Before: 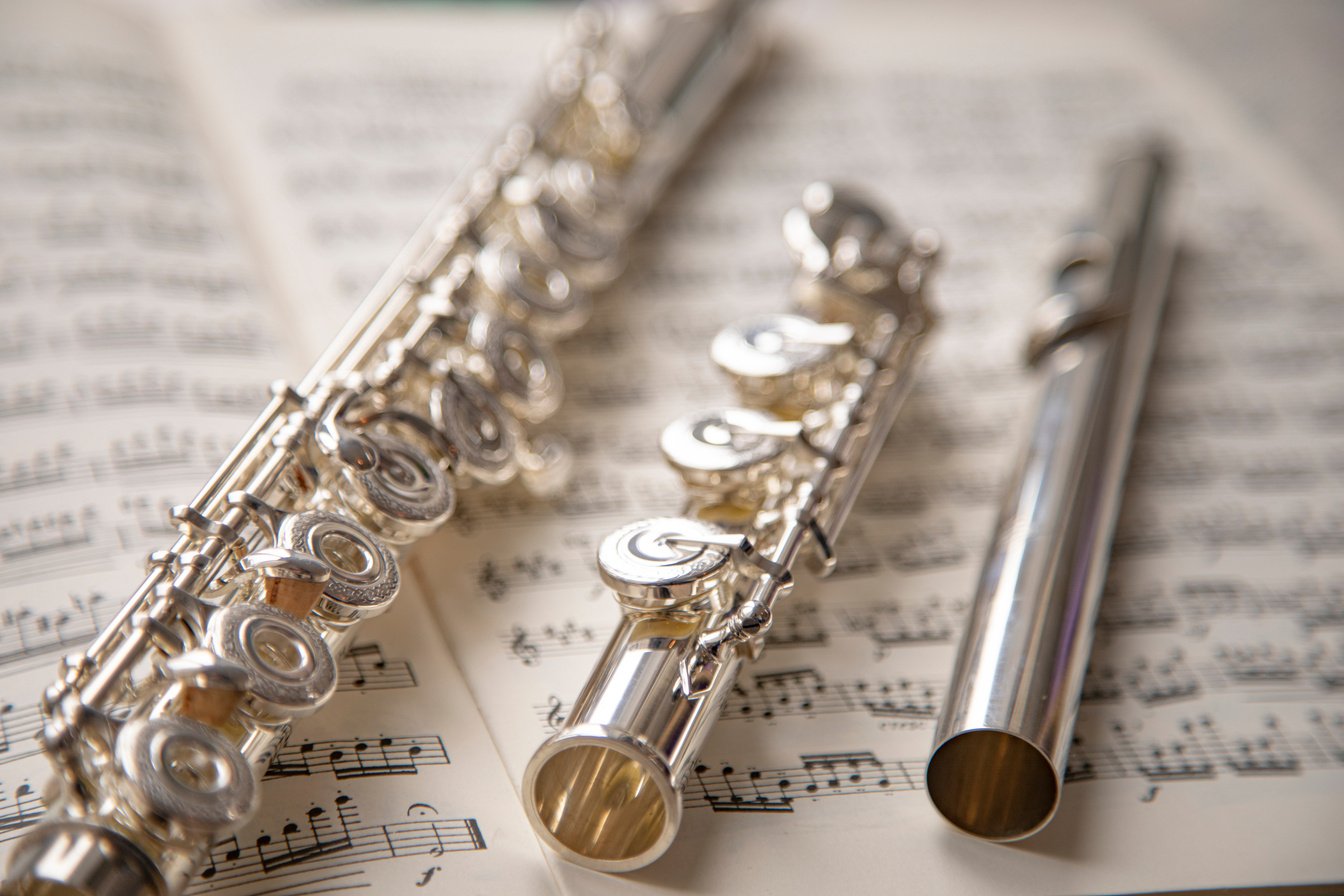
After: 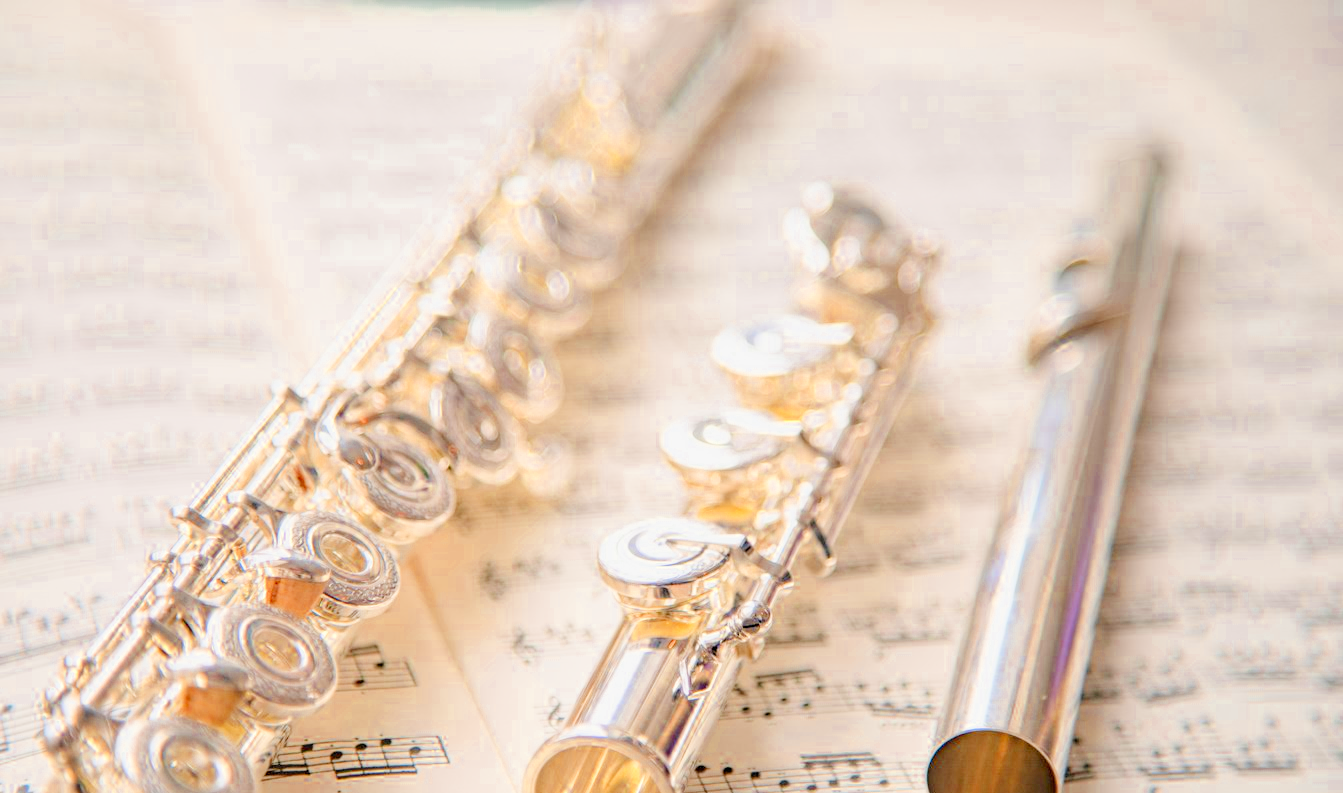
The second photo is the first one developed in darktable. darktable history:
color zones: curves: ch0 [(0.004, 0.305) (0.261, 0.623) (0.389, 0.399) (0.708, 0.571) (0.947, 0.34)]; ch1 [(0.025, 0.645) (0.229, 0.584) (0.326, 0.551) (0.484, 0.262) (0.757, 0.643)]
filmic rgb: middle gray luminance 3.44%, black relative exposure -5.92 EV, white relative exposure 6.33 EV, threshold 6 EV, dynamic range scaling 22.4%, target black luminance 0%, hardness 2.33, latitude 45.85%, contrast 0.78, highlights saturation mix 100%, shadows ↔ highlights balance 0.033%, add noise in highlights 0, preserve chrominance max RGB, color science v3 (2019), use custom middle-gray values true, iterations of high-quality reconstruction 0, contrast in highlights soft, enable highlight reconstruction true
crop and rotate: top 0%, bottom 11.49%
